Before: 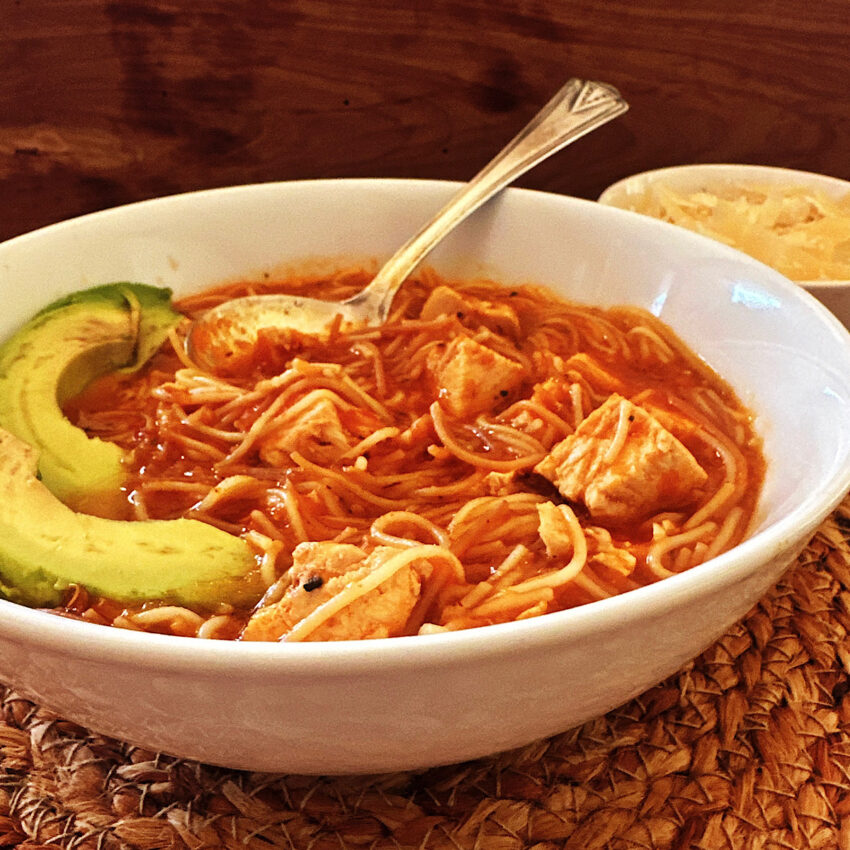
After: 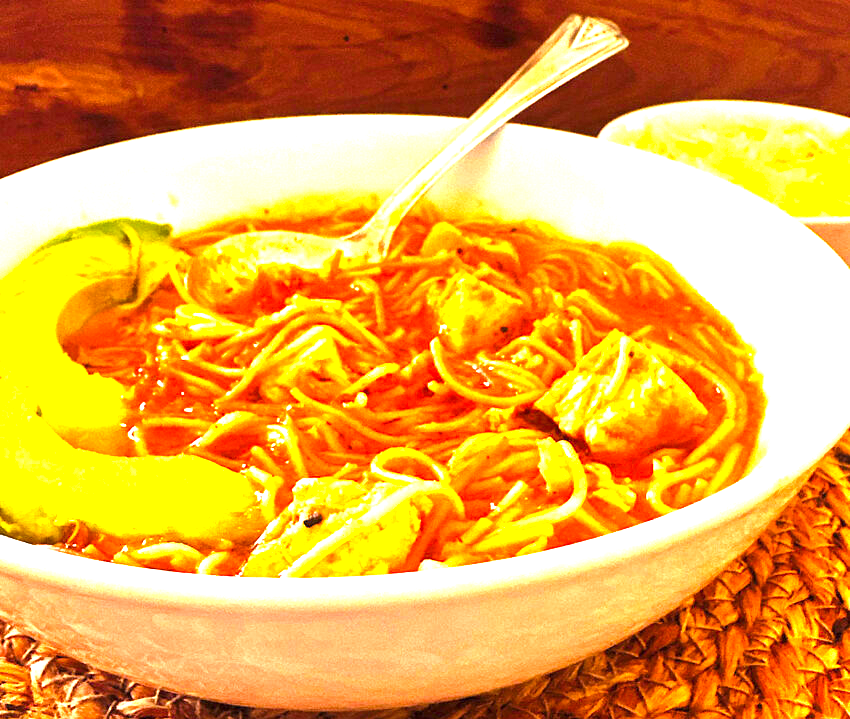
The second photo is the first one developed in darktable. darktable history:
crop: top 7.577%, bottom 7.746%
color balance rgb: perceptual saturation grading › global saturation 30.211%
exposure: exposure 2.004 EV, compensate highlight preservation false
